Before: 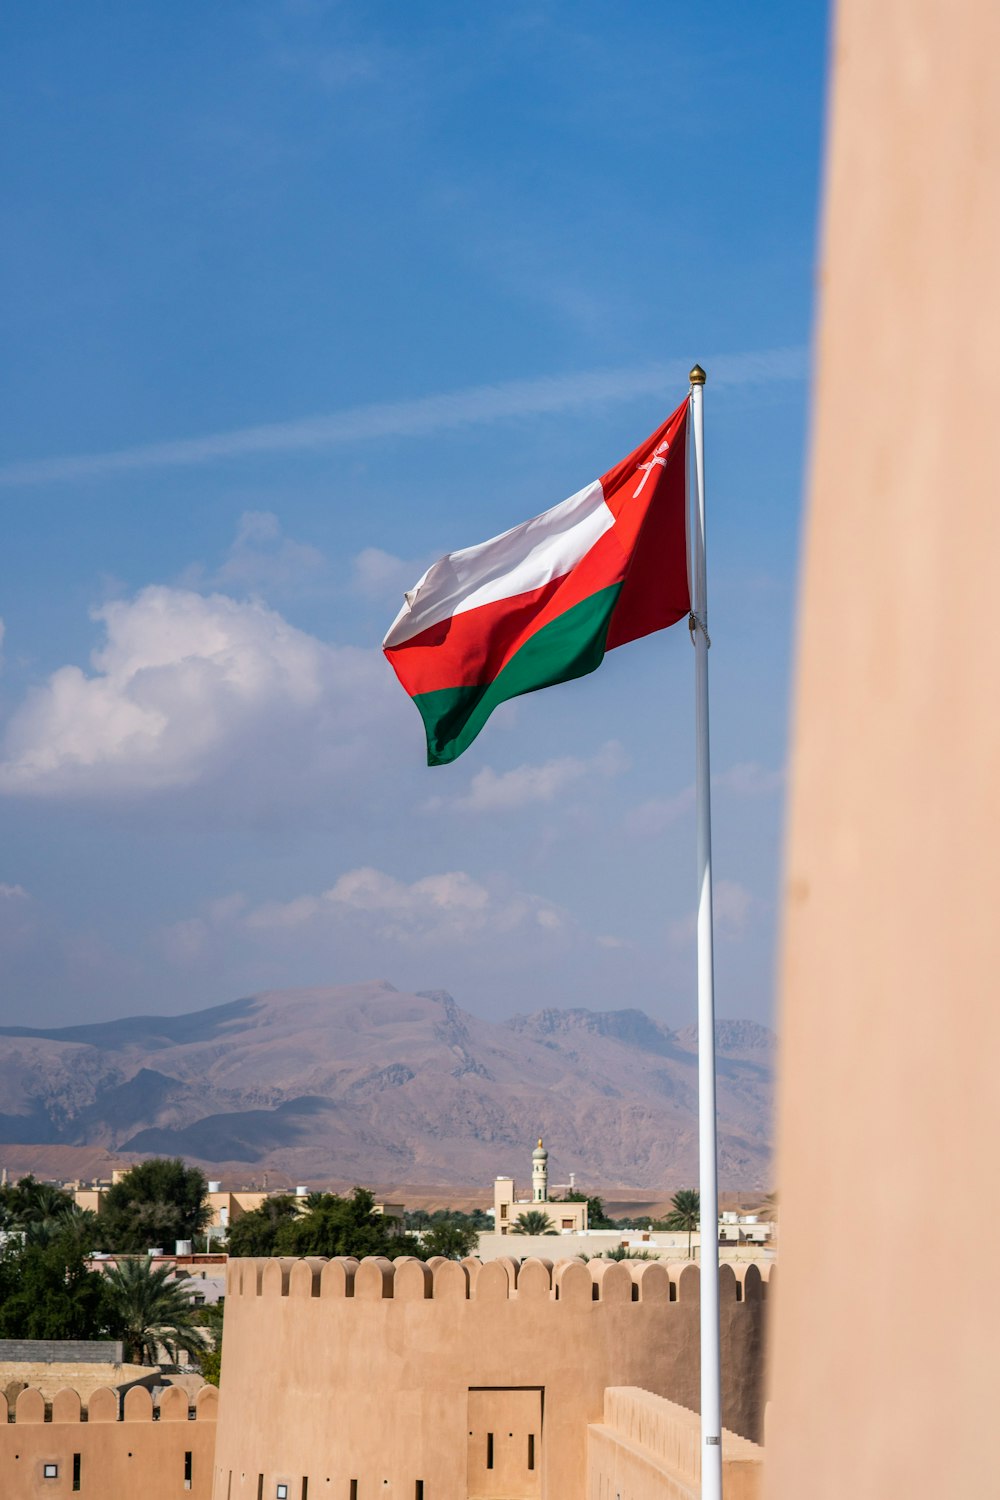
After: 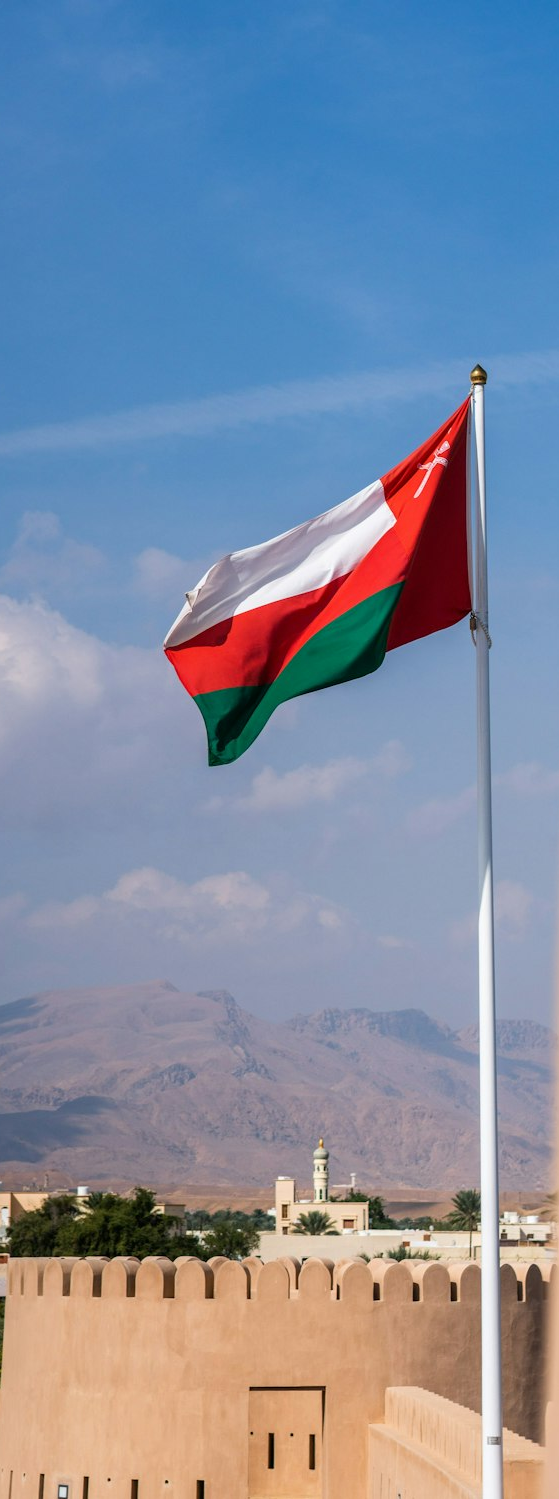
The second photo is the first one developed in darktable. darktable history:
crop: left 21.973%, right 22.081%, bottom 0.01%
